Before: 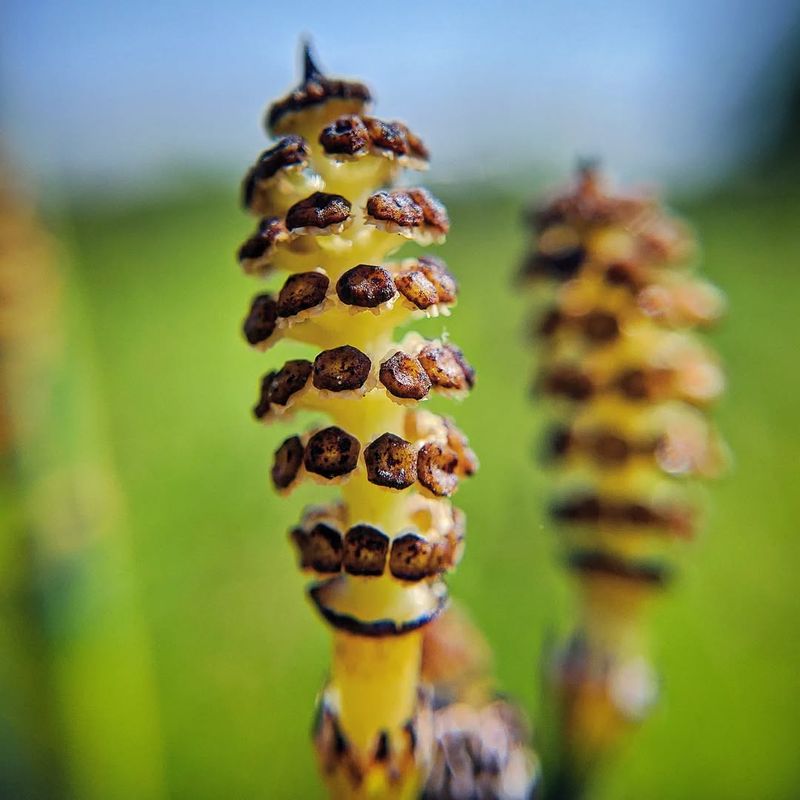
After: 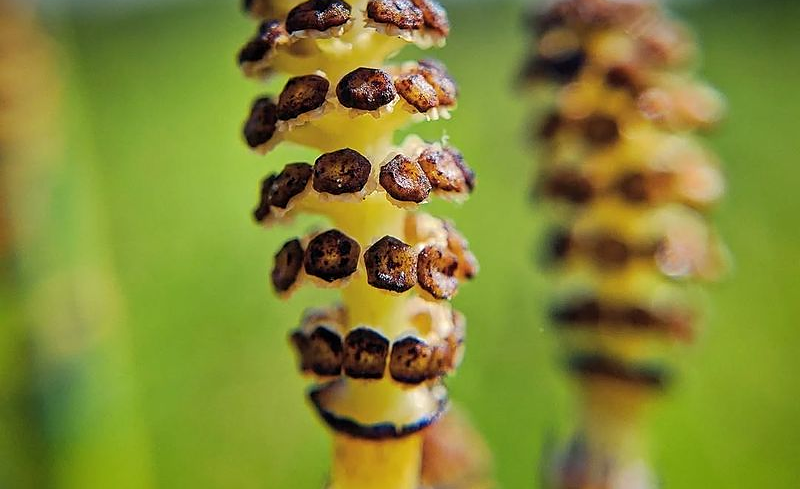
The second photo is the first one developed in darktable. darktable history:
crop and rotate: top 24.863%, bottom 13.989%
sharpen: radius 0.991
